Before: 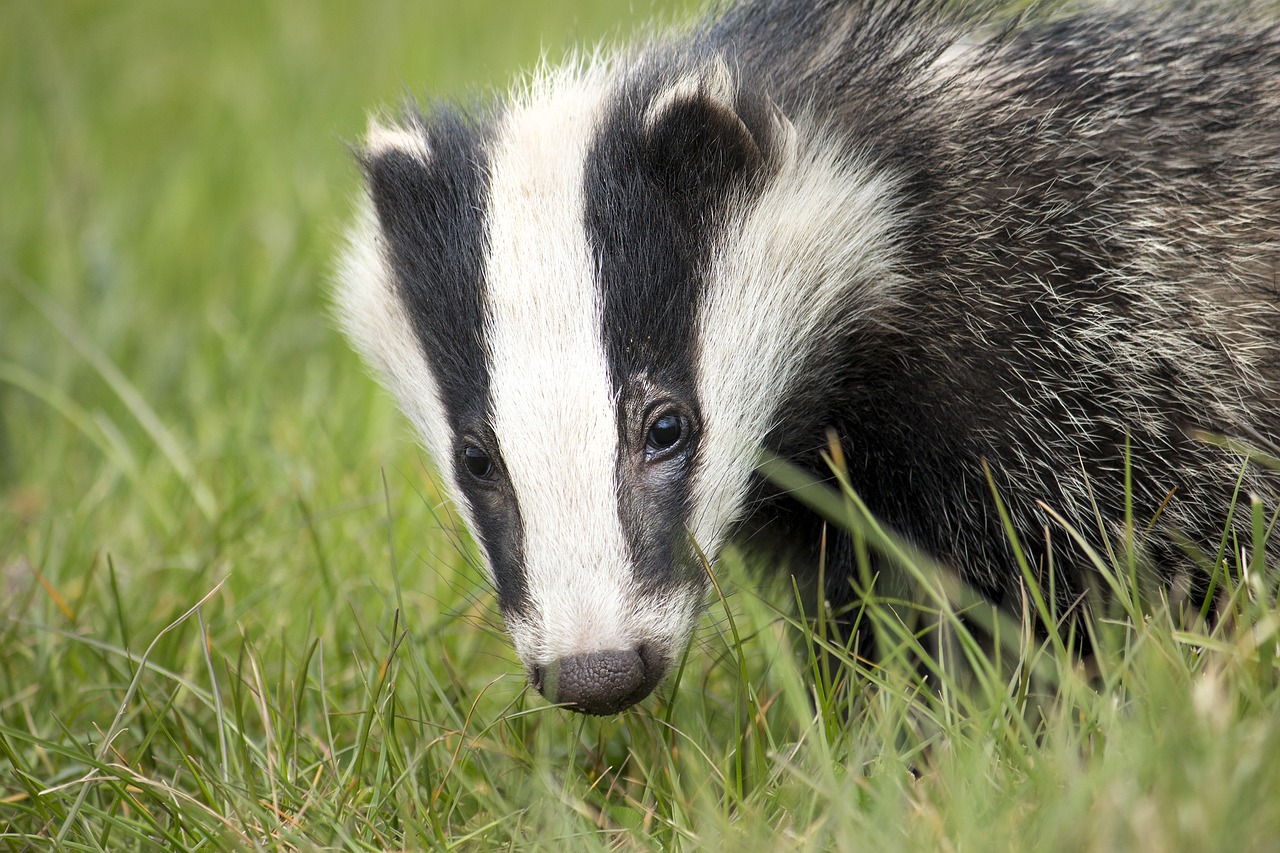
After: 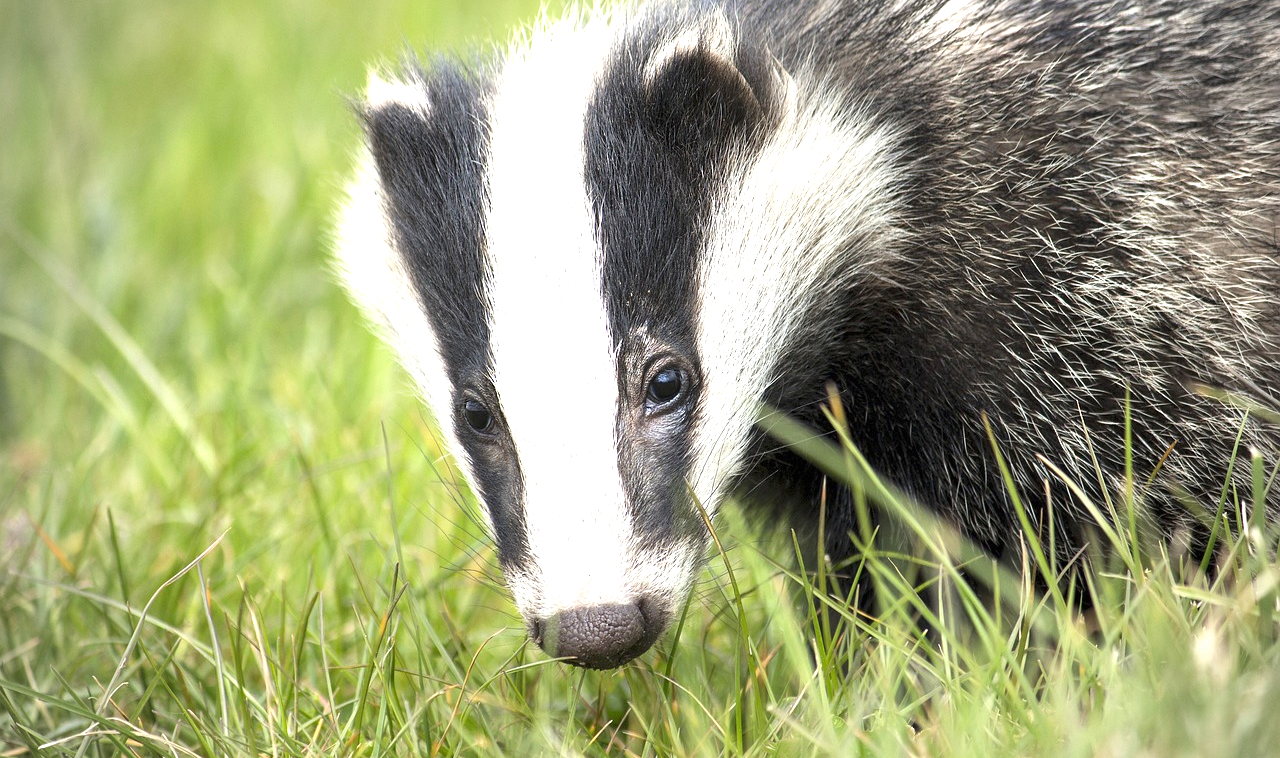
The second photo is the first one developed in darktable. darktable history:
exposure: black level correction 0, exposure 0.895 EV, compensate highlight preservation false
vignetting: brightness -0.158, unbound false
crop and rotate: top 5.437%, bottom 5.645%
